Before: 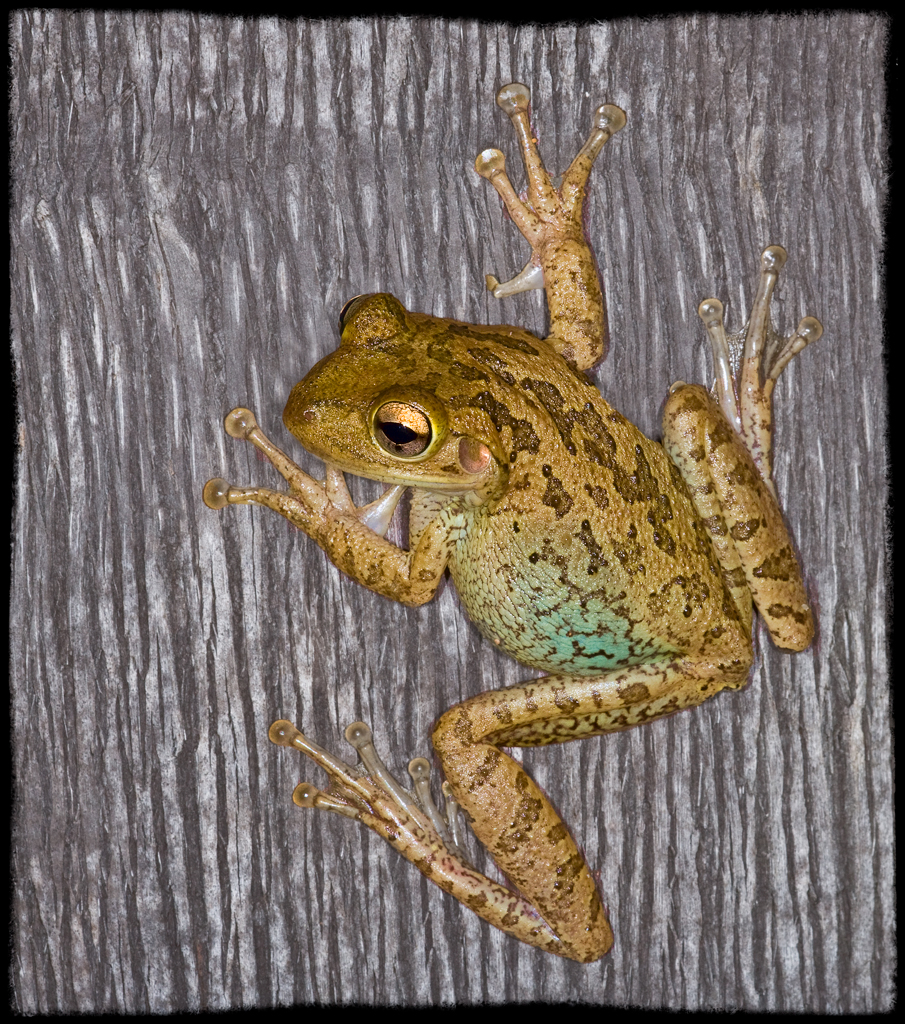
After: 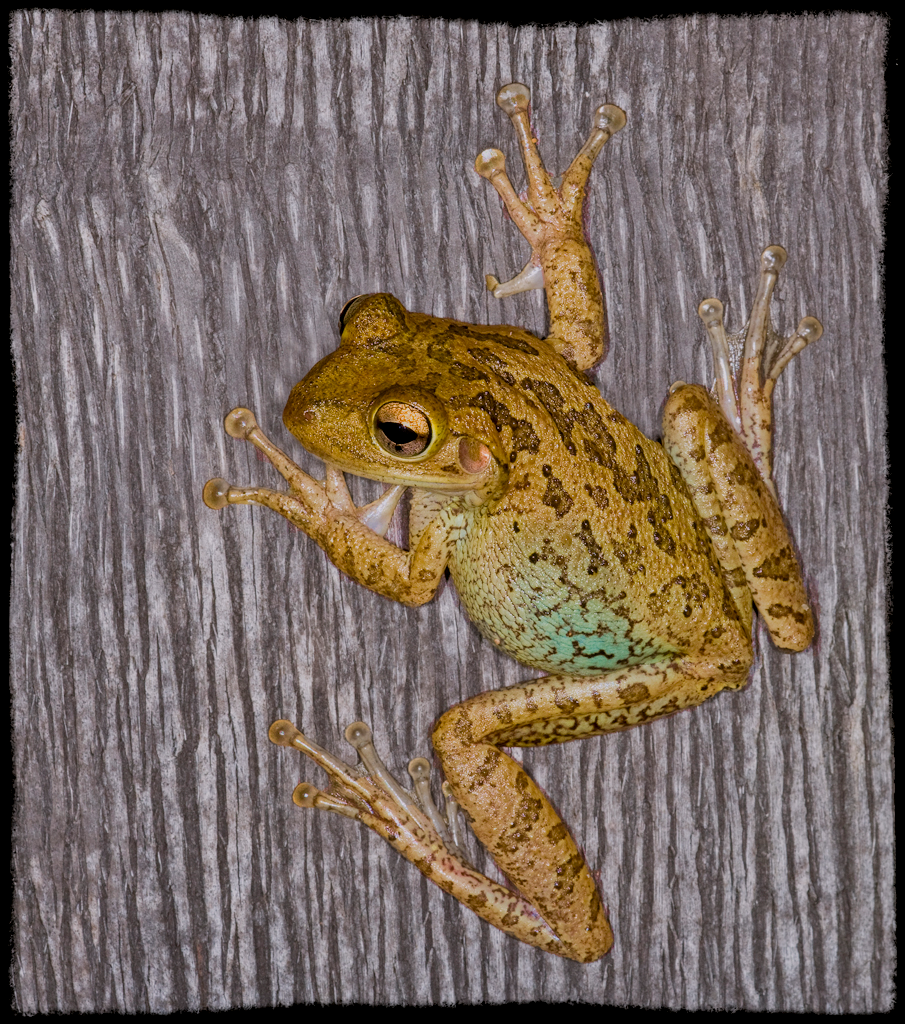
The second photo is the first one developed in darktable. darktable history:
filmic rgb: black relative exposure -8.79 EV, white relative exposure 4.98 EV, threshold 3 EV, target black luminance 0%, hardness 3.77, latitude 66.33%, contrast 0.822, shadows ↔ highlights balance 20%, color science v5 (2021), contrast in shadows safe, contrast in highlights safe, enable highlight reconstruction true
color balance: output saturation 110%
local contrast: on, module defaults
shadows and highlights: shadows 0, highlights 40
color correction: highlights a* 3.12, highlights b* -1.55, shadows a* -0.101, shadows b* 2.52, saturation 0.98
